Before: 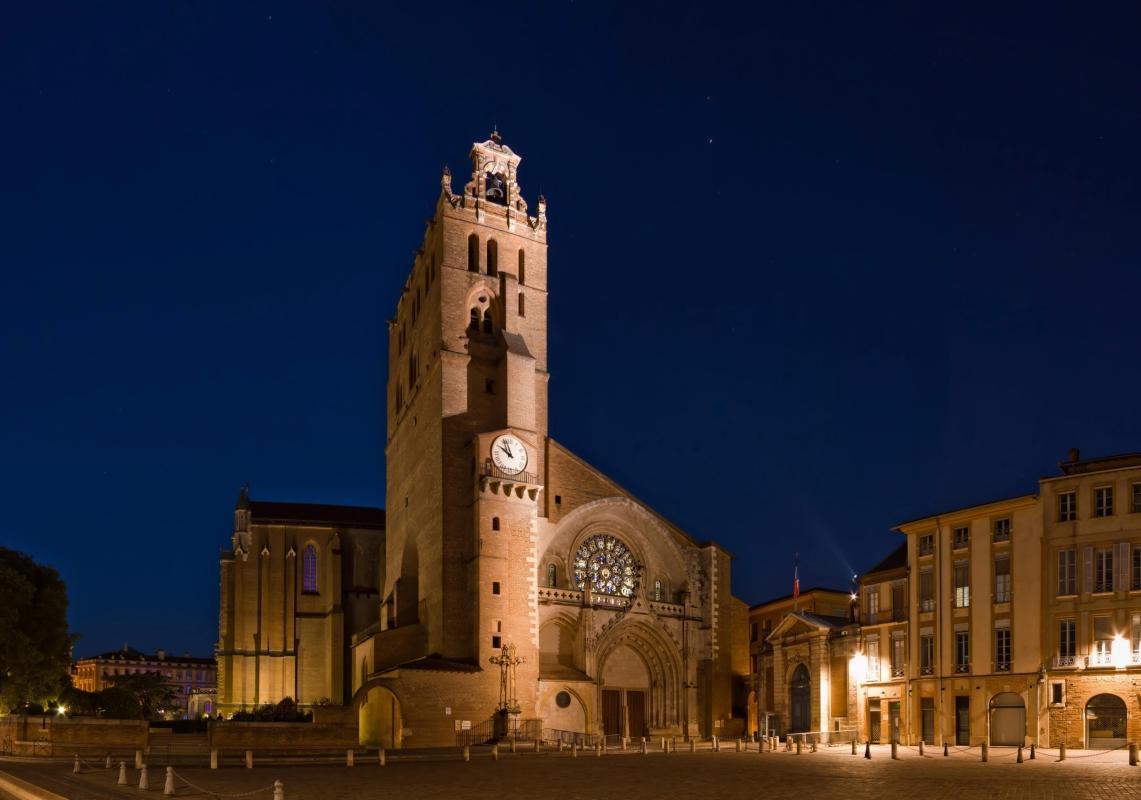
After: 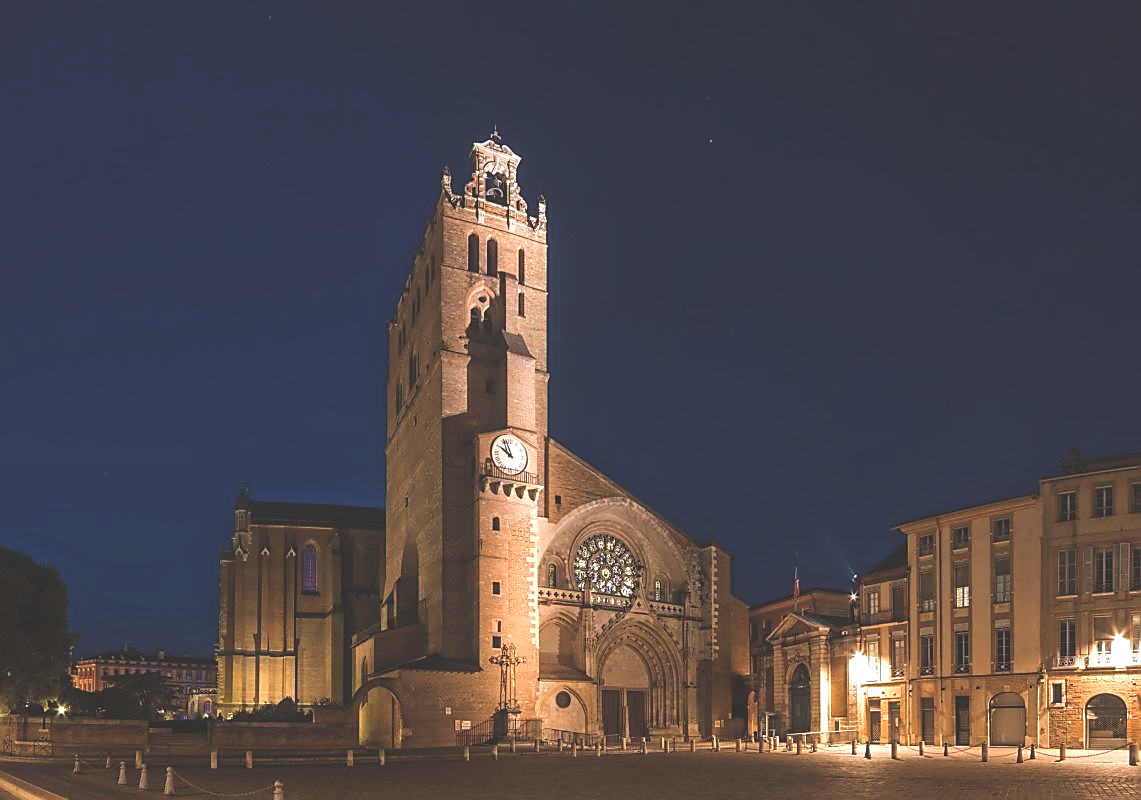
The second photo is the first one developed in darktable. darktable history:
local contrast: on, module defaults
sharpen: radius 1.415, amount 1.258, threshold 0.67
tone equalizer: -8 EV -0.407 EV, -7 EV -0.428 EV, -6 EV -0.36 EV, -5 EV -0.189 EV, -3 EV 0.24 EV, -2 EV 0.322 EV, -1 EV 0.369 EV, +0 EV 0.406 EV, mask exposure compensation -0.508 EV
color balance rgb: global offset › luminance 0.69%, perceptual saturation grading › global saturation -0.486%
exposure: black level correction -0.029, compensate highlight preservation false
